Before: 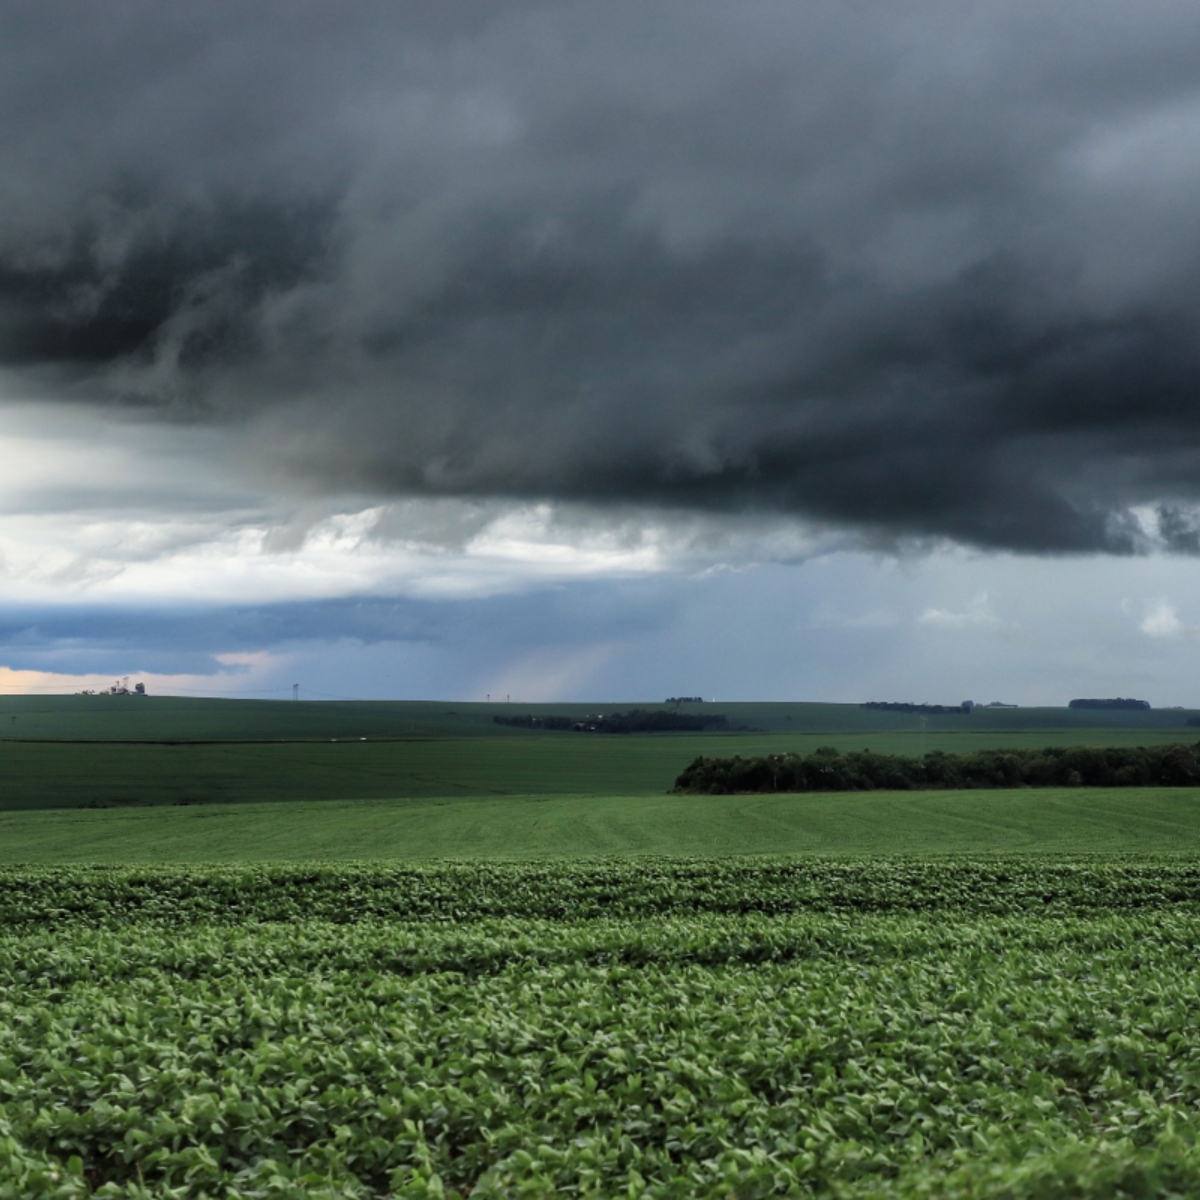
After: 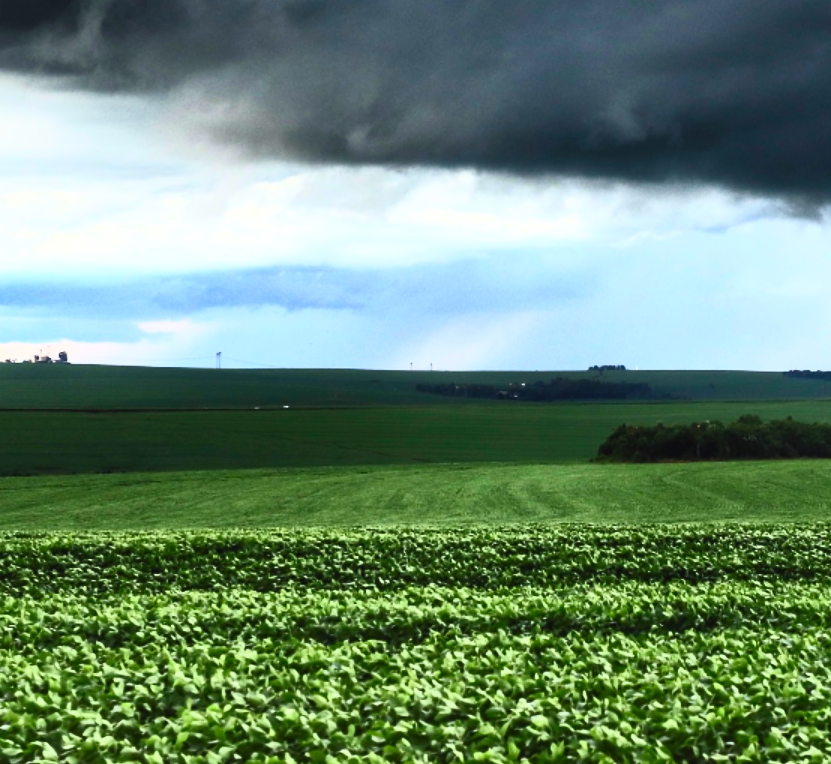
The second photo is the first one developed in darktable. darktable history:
crop: left 6.488%, top 27.668%, right 24.183%, bottom 8.656%
contrast brightness saturation: contrast 0.83, brightness 0.59, saturation 0.59
